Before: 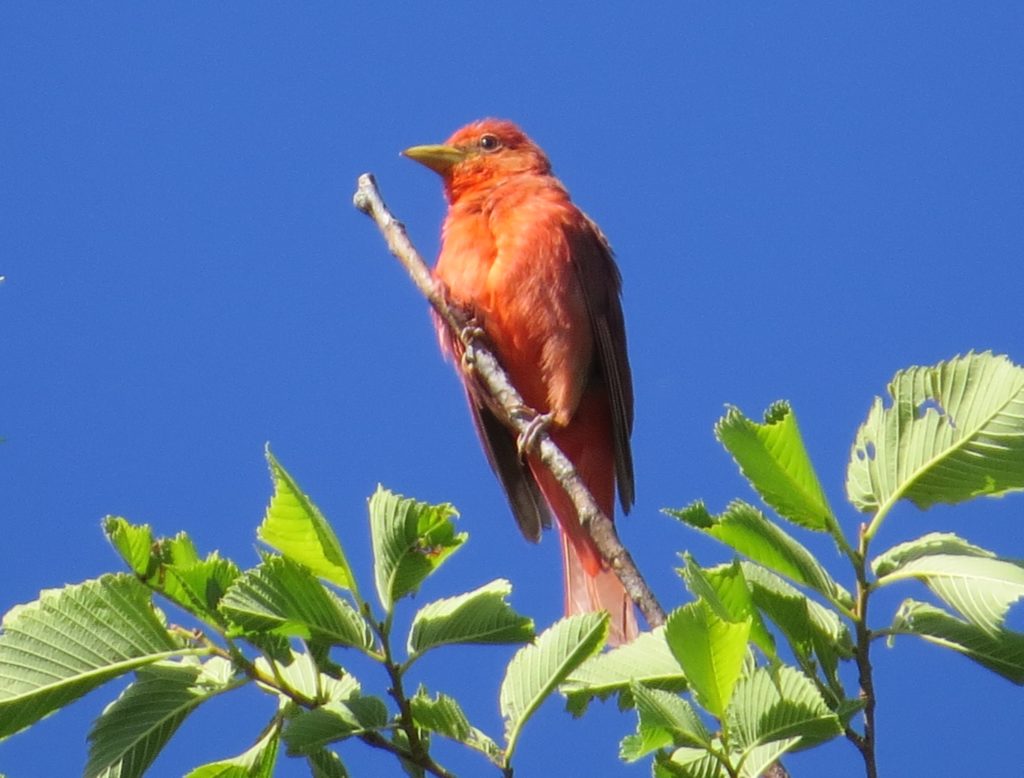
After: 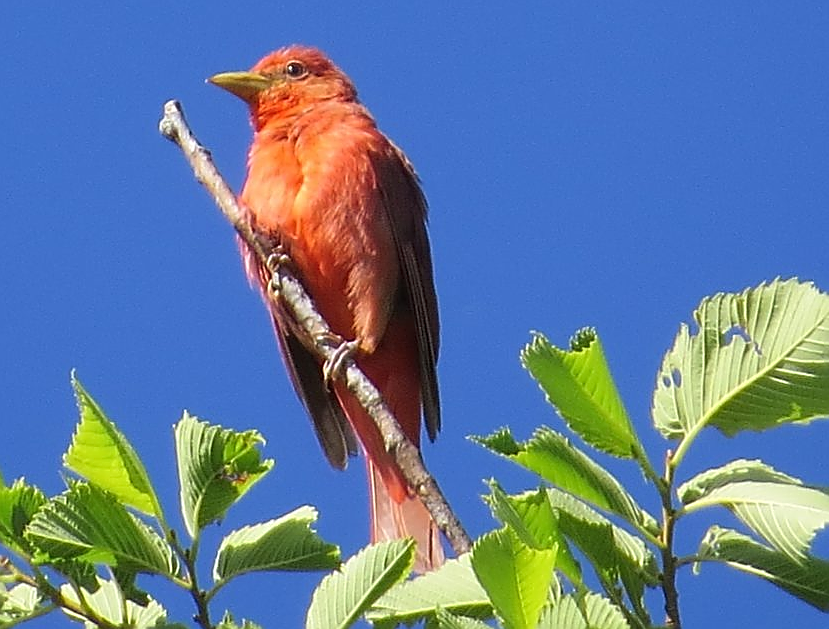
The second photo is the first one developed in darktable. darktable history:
sharpen: radius 1.633, amount 1.278
crop: left 18.954%, top 9.454%, right 0.001%, bottom 9.632%
